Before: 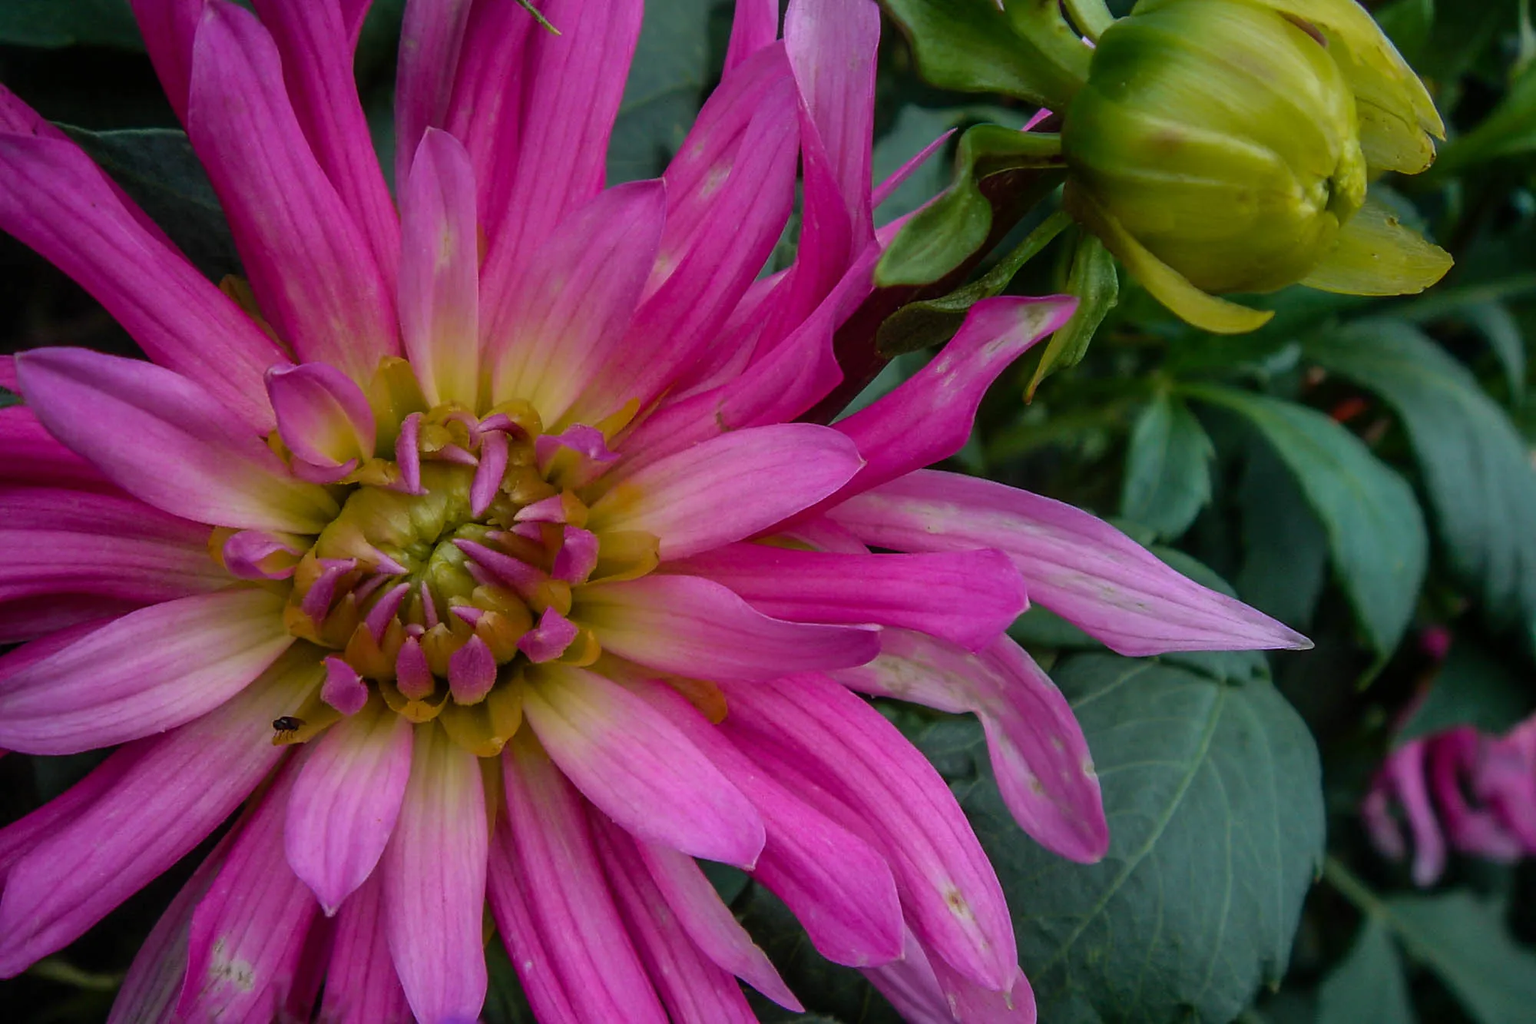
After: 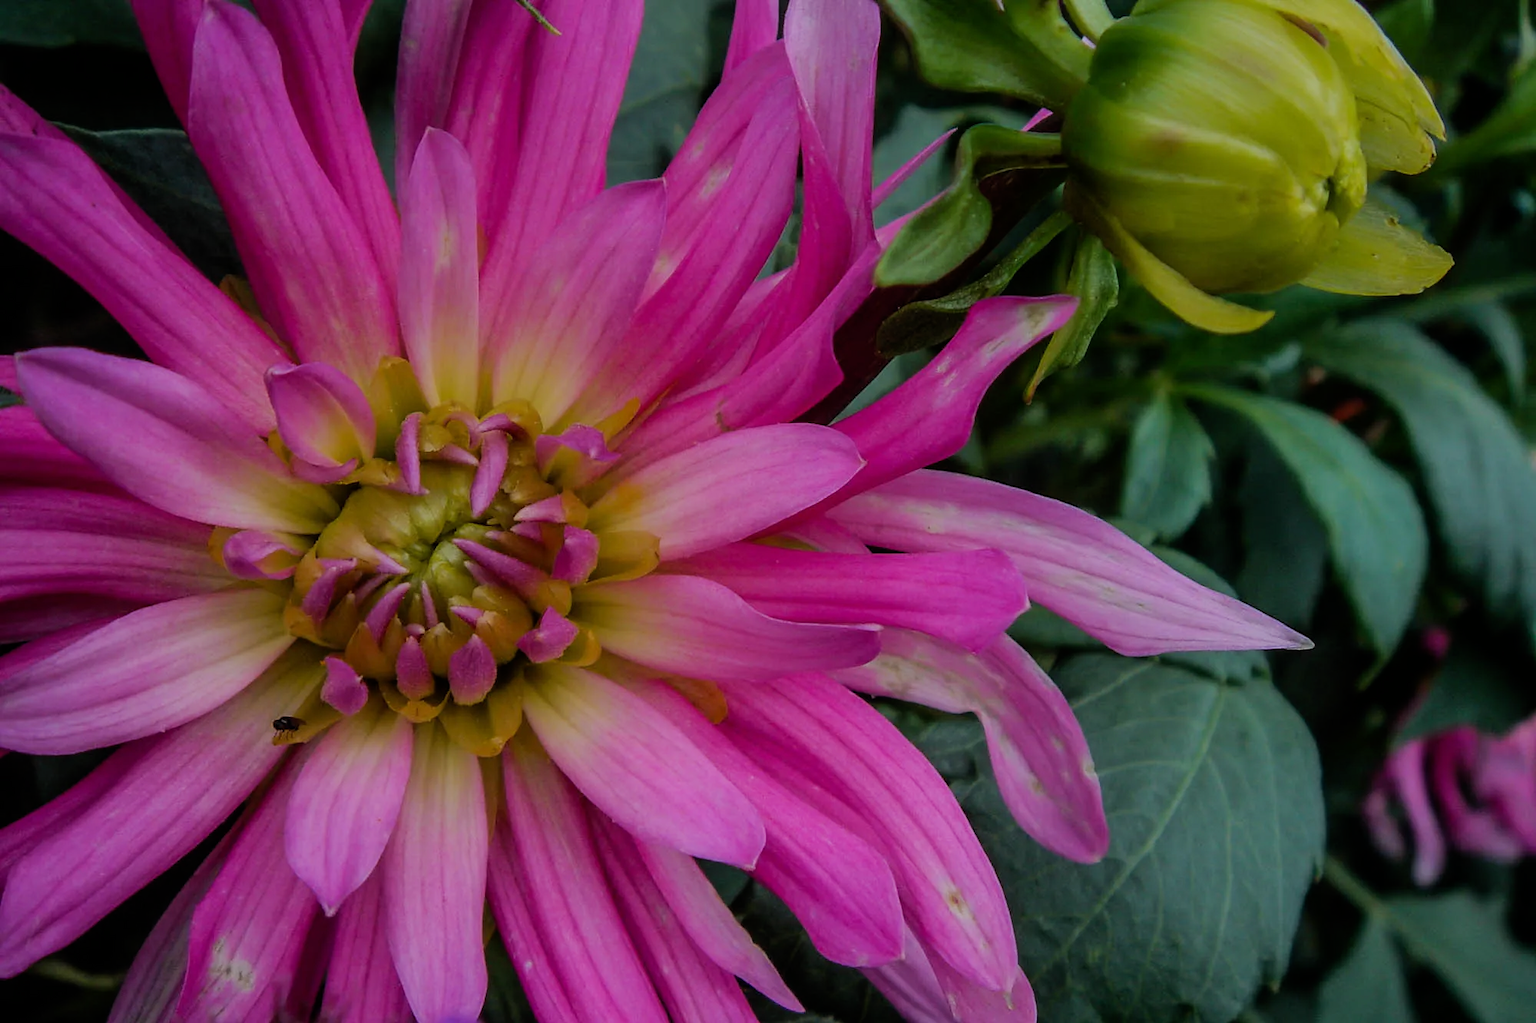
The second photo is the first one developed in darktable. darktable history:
filmic rgb: black relative exposure -7.26 EV, white relative exposure 5.09 EV, hardness 3.21, contrast in shadows safe
